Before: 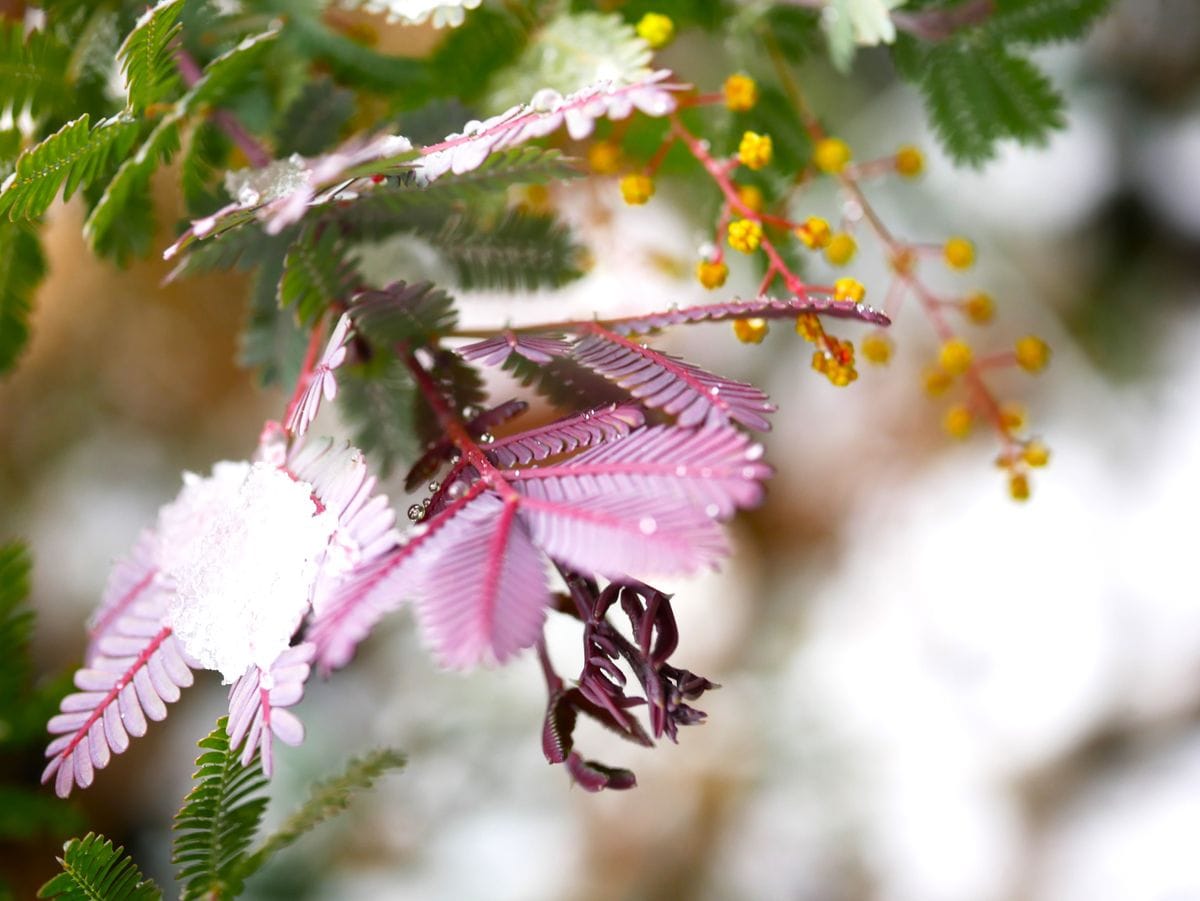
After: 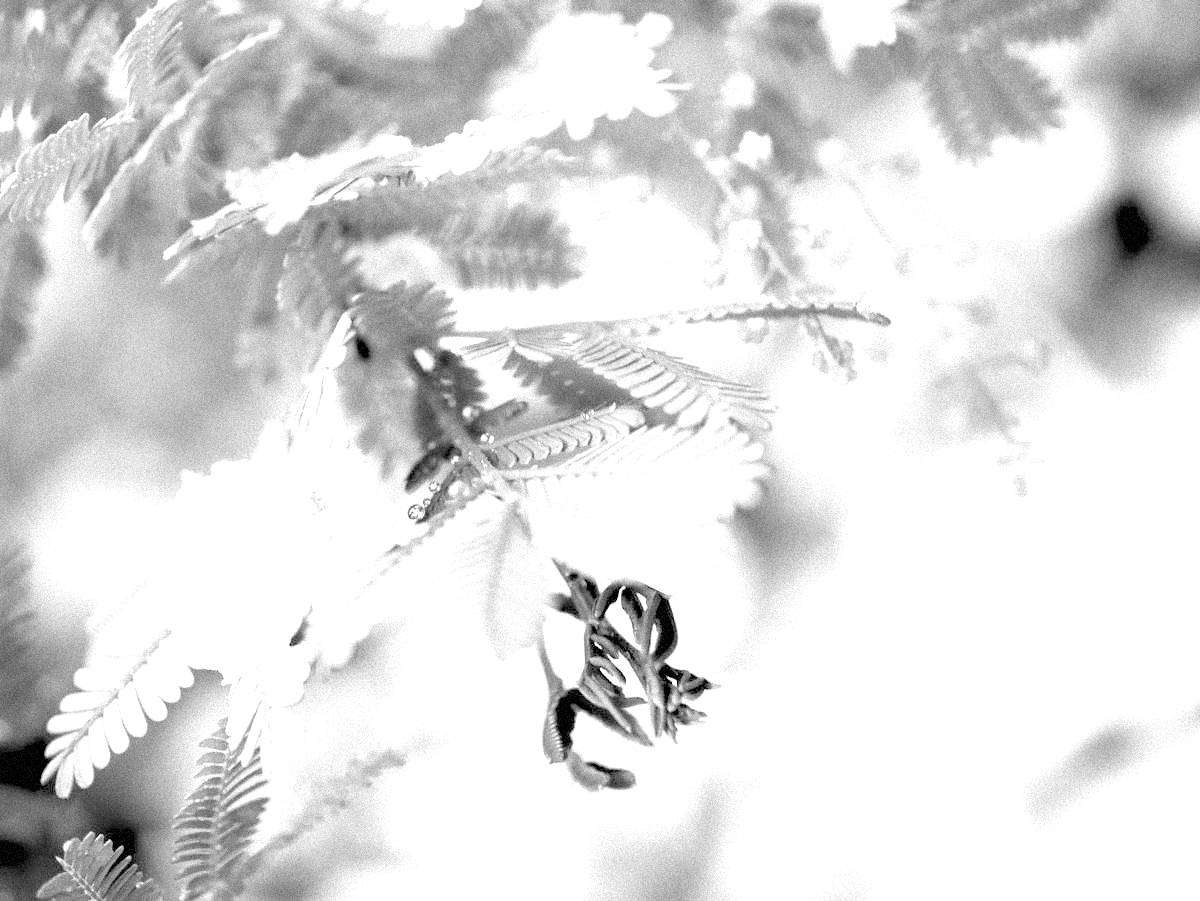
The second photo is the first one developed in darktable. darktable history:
monochrome: a -3.63, b -0.465
levels: levels [0.008, 0.318, 0.836]
grain: coarseness 9.38 ISO, strength 34.99%, mid-tones bias 0%
exposure: black level correction 0.008, exposure 0.979 EV, compensate highlight preservation false
